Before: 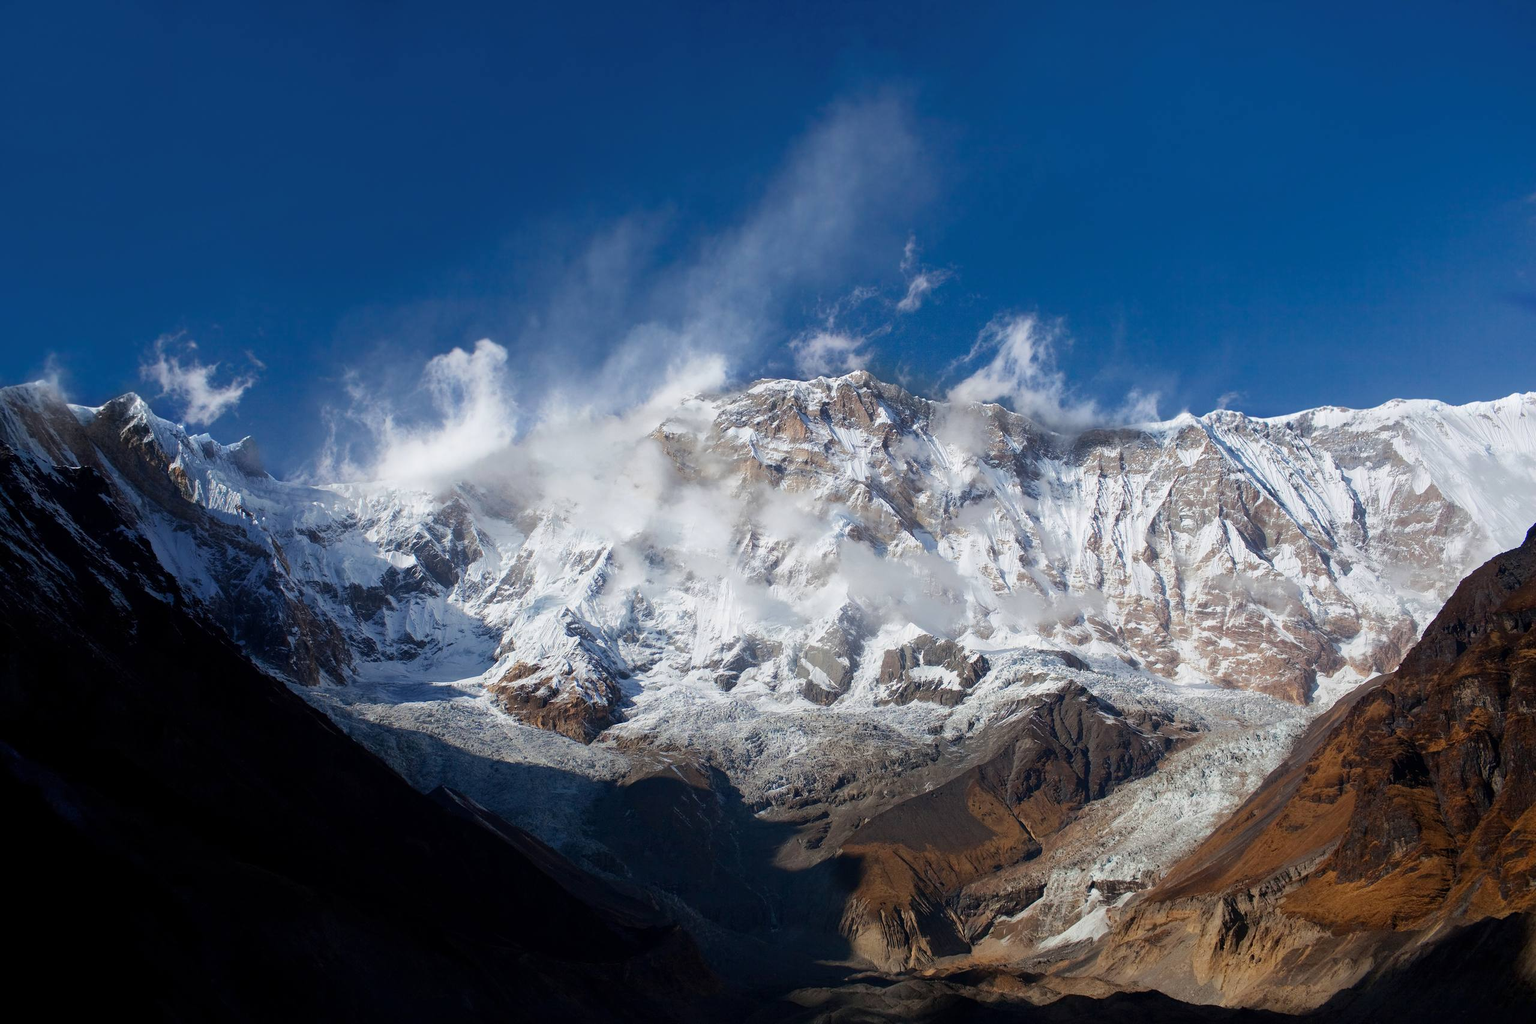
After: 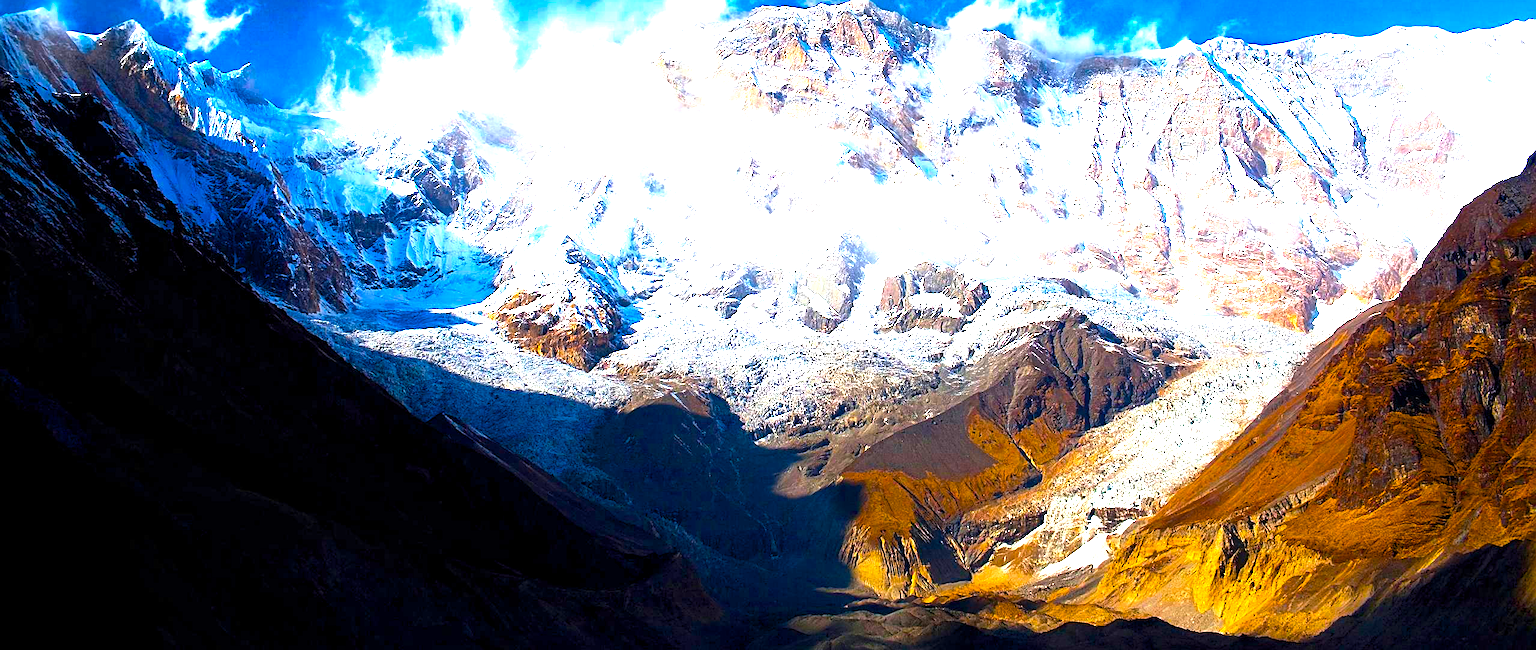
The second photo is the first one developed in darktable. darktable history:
exposure: exposure 1 EV, compensate highlight preservation false
sharpen: amount 0.6
color balance rgb: linear chroma grading › global chroma 20%, perceptual saturation grading › global saturation 65%, perceptual saturation grading › highlights 50%, perceptual saturation grading › shadows 30%, perceptual brilliance grading › global brilliance 12%, perceptual brilliance grading › highlights 15%, global vibrance 20%
crop and rotate: top 36.435%
